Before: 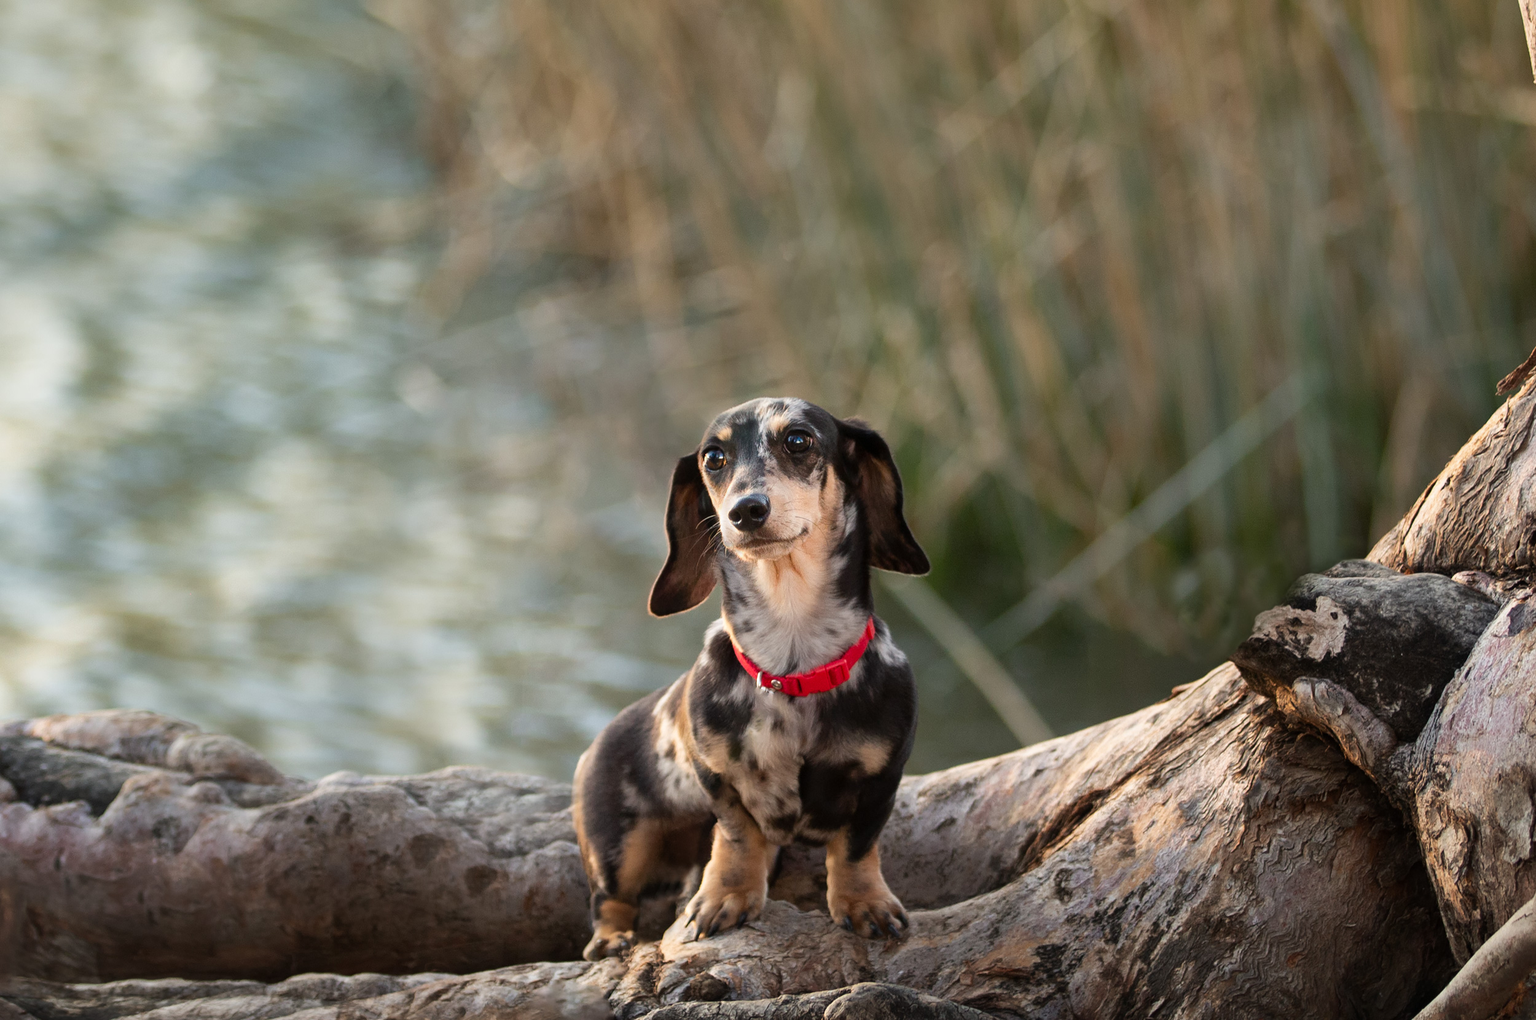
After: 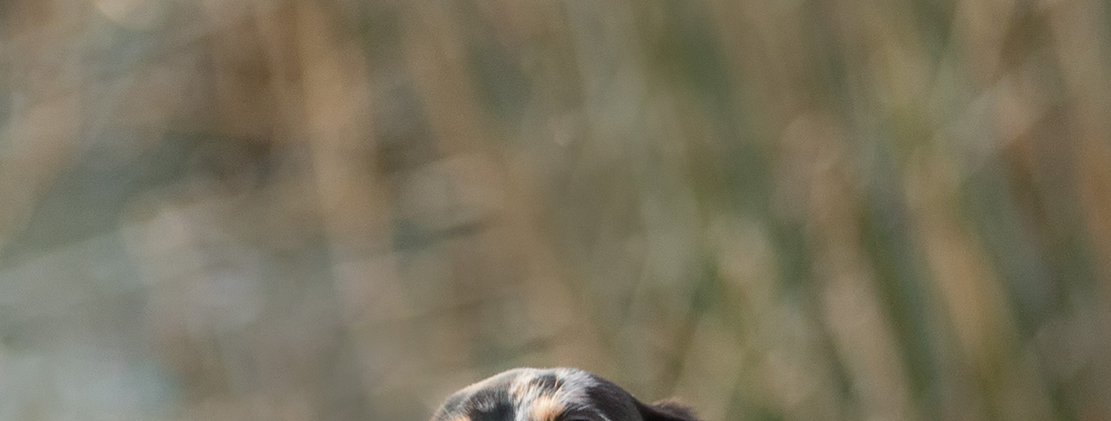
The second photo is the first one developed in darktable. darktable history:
shadows and highlights: radius 127.47, shadows 21.14, highlights -22.49, low approximation 0.01
crop: left 28.836%, top 16.857%, right 26.687%, bottom 57.726%
